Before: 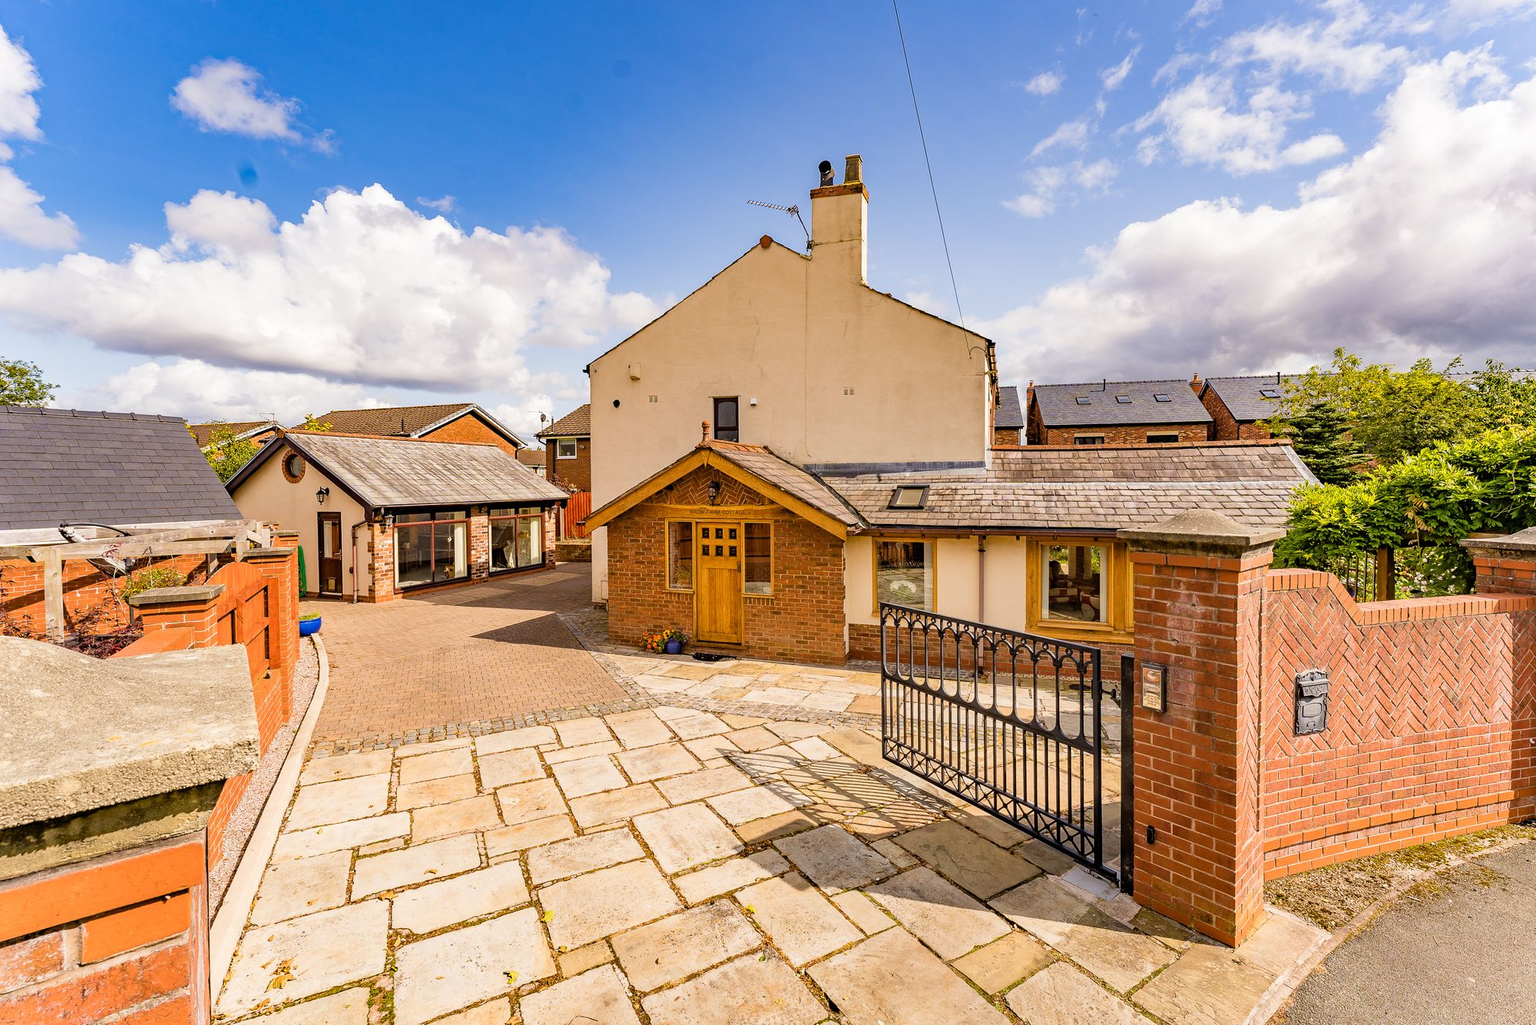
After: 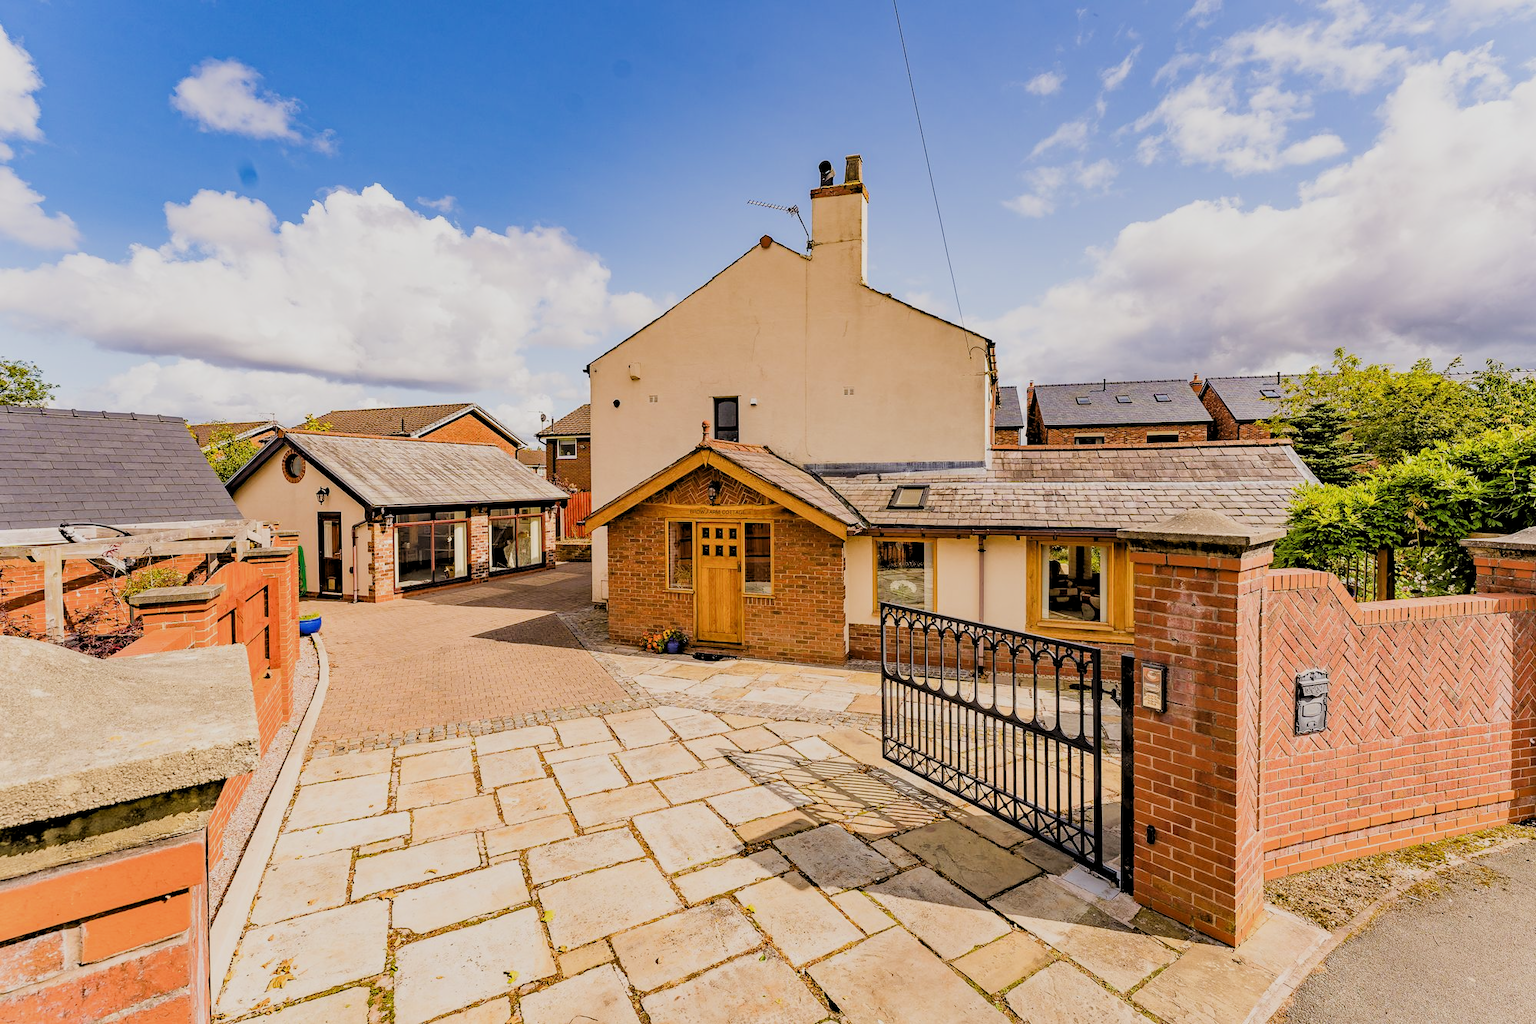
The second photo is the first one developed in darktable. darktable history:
levels: levels [0.073, 0.497, 0.972]
filmic rgb: black relative exposure -7.65 EV, white relative exposure 4.56 EV, hardness 3.61
